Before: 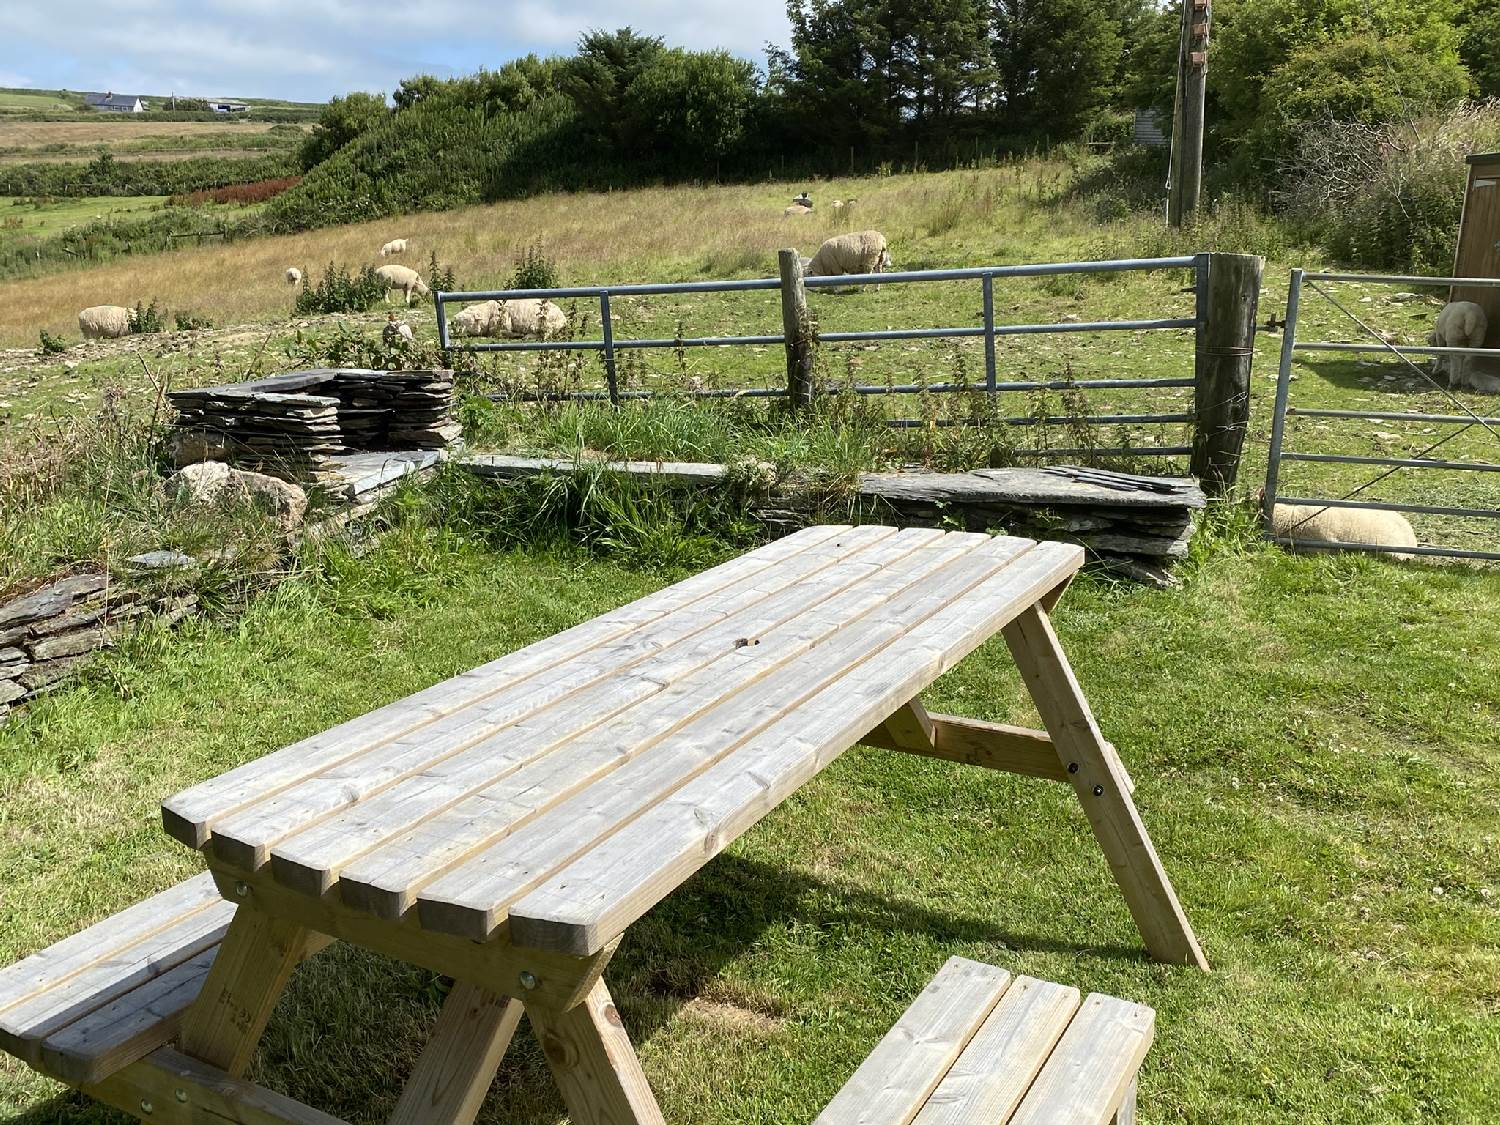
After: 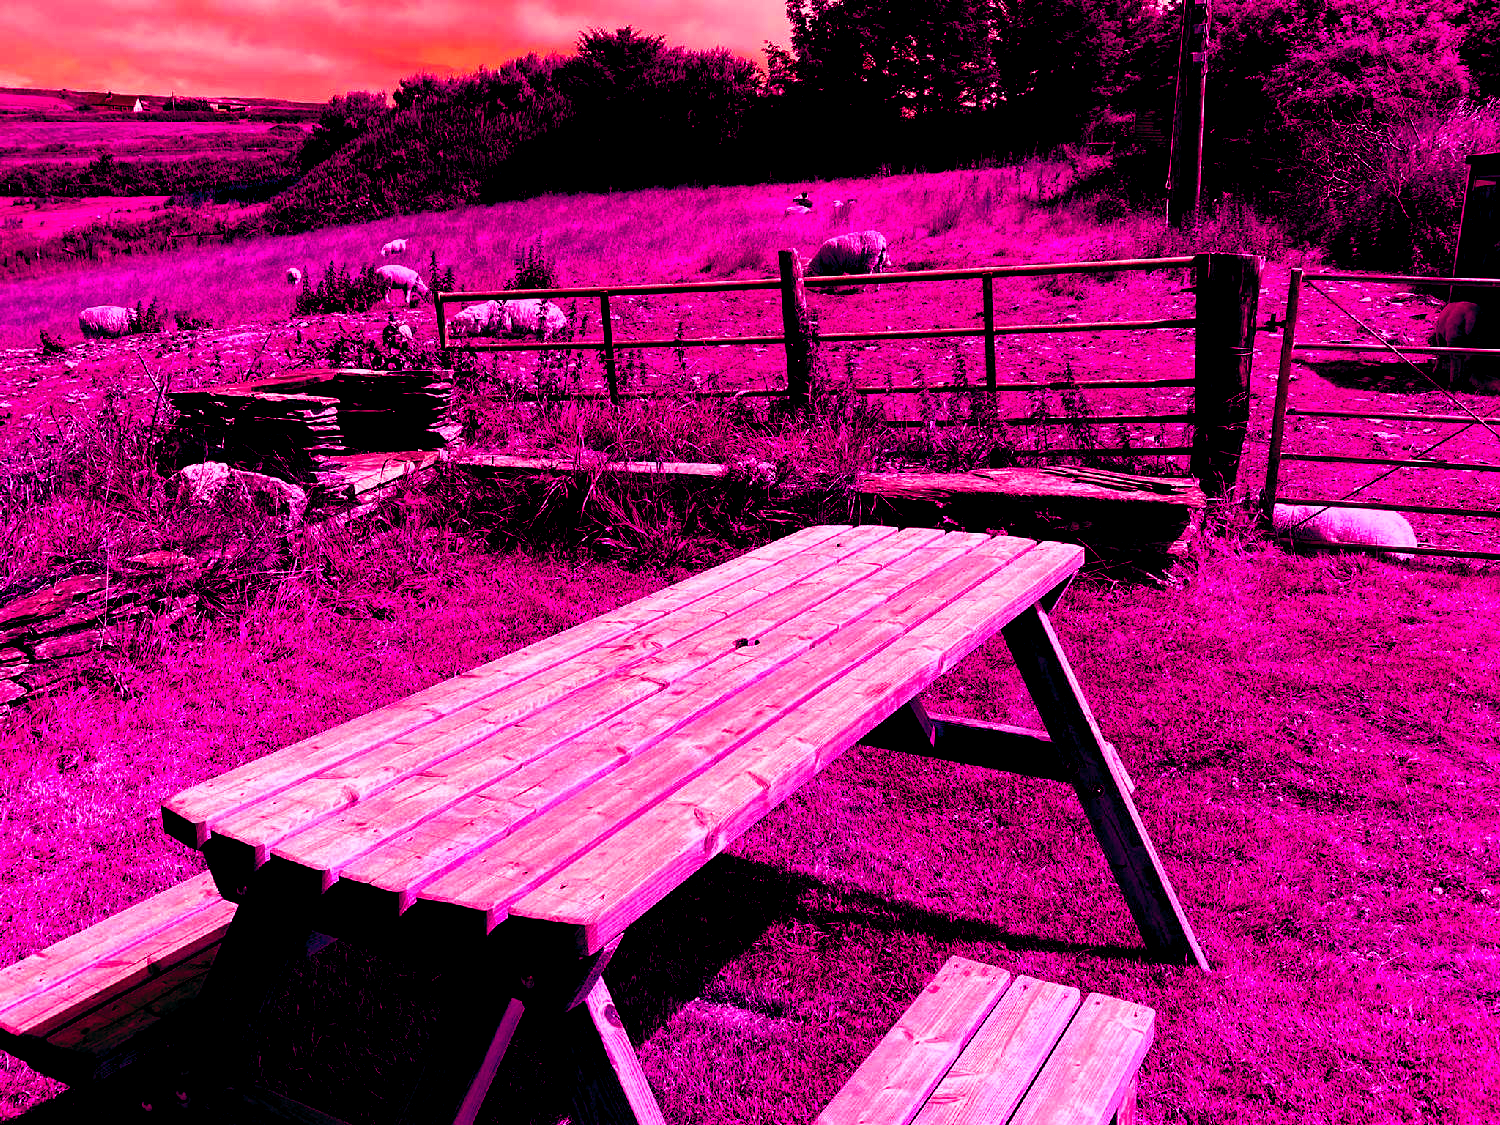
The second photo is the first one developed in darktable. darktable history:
exposure: black level correction 0.046, exposure -0.228 EV, compensate highlight preservation false
color balance rgb: shadows lift › luminance -18.76%, shadows lift › chroma 35.44%, power › luminance -3.76%, power › hue 142.17°, highlights gain › chroma 7.5%, highlights gain › hue 184.75°, global offset › luminance -0.52%, global offset › chroma 0.91%, global offset › hue 173.36°, shadows fall-off 300%, white fulcrum 2 EV, highlights fall-off 300%, linear chroma grading › shadows 17.19%, linear chroma grading › highlights 61.12%, linear chroma grading › global chroma 50%, hue shift -150.52°, perceptual brilliance grading › global brilliance 12%, mask middle-gray fulcrum 100%, contrast gray fulcrum 38.43%, contrast 35.15%, saturation formula JzAzBz (2021)
contrast brightness saturation: contrast 0.2, brightness 0.16, saturation 0.22
